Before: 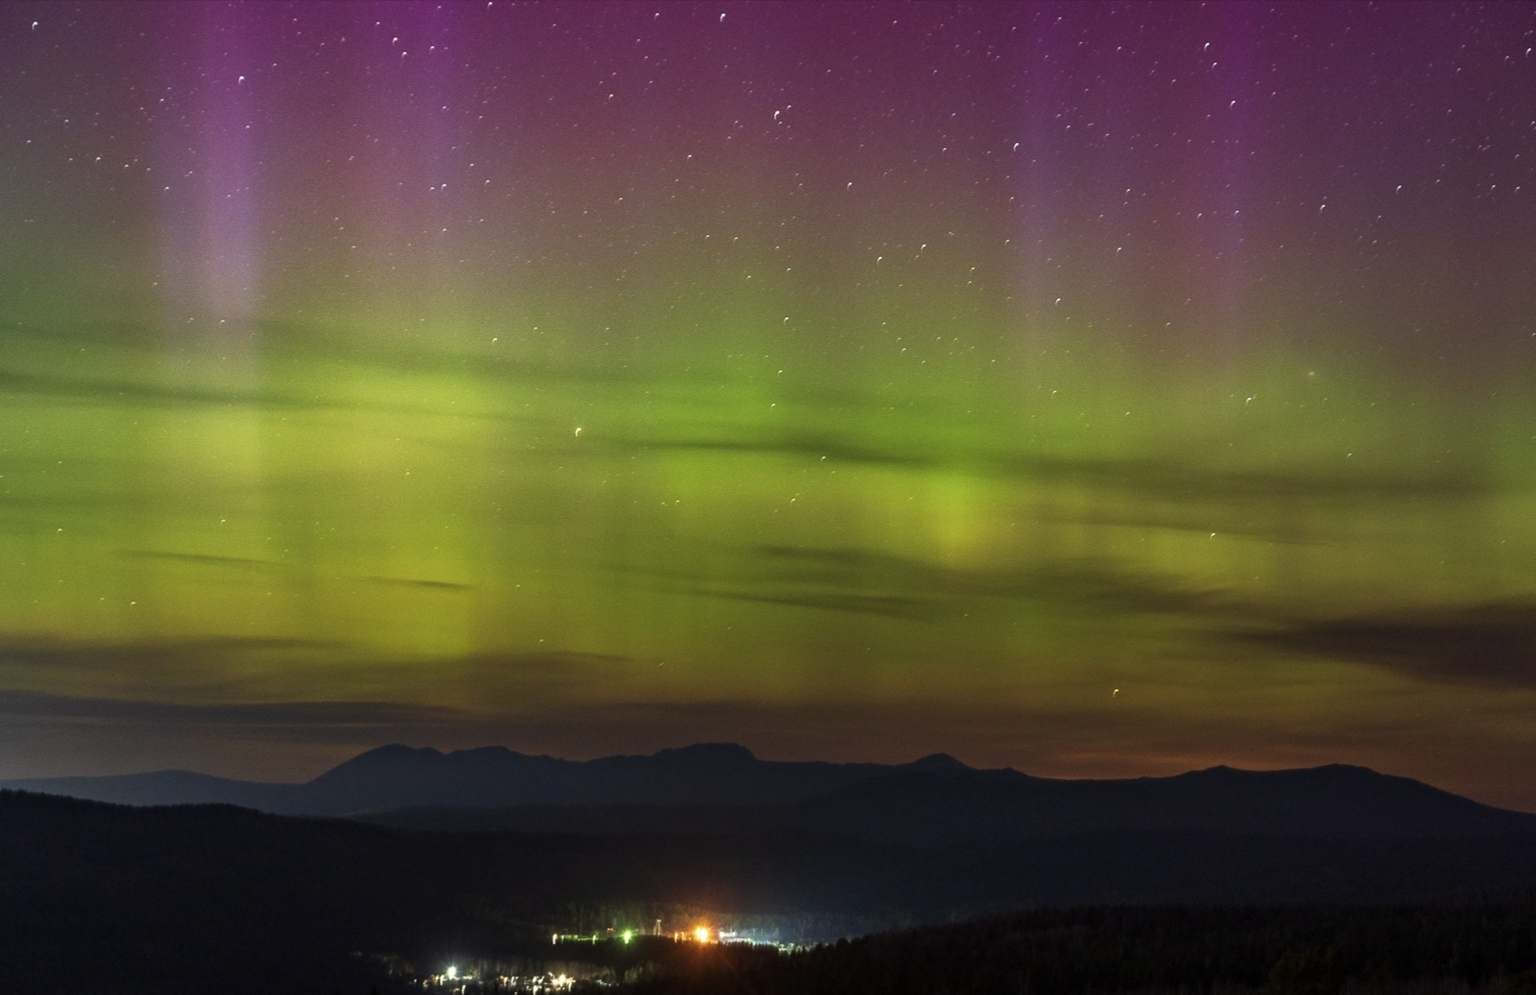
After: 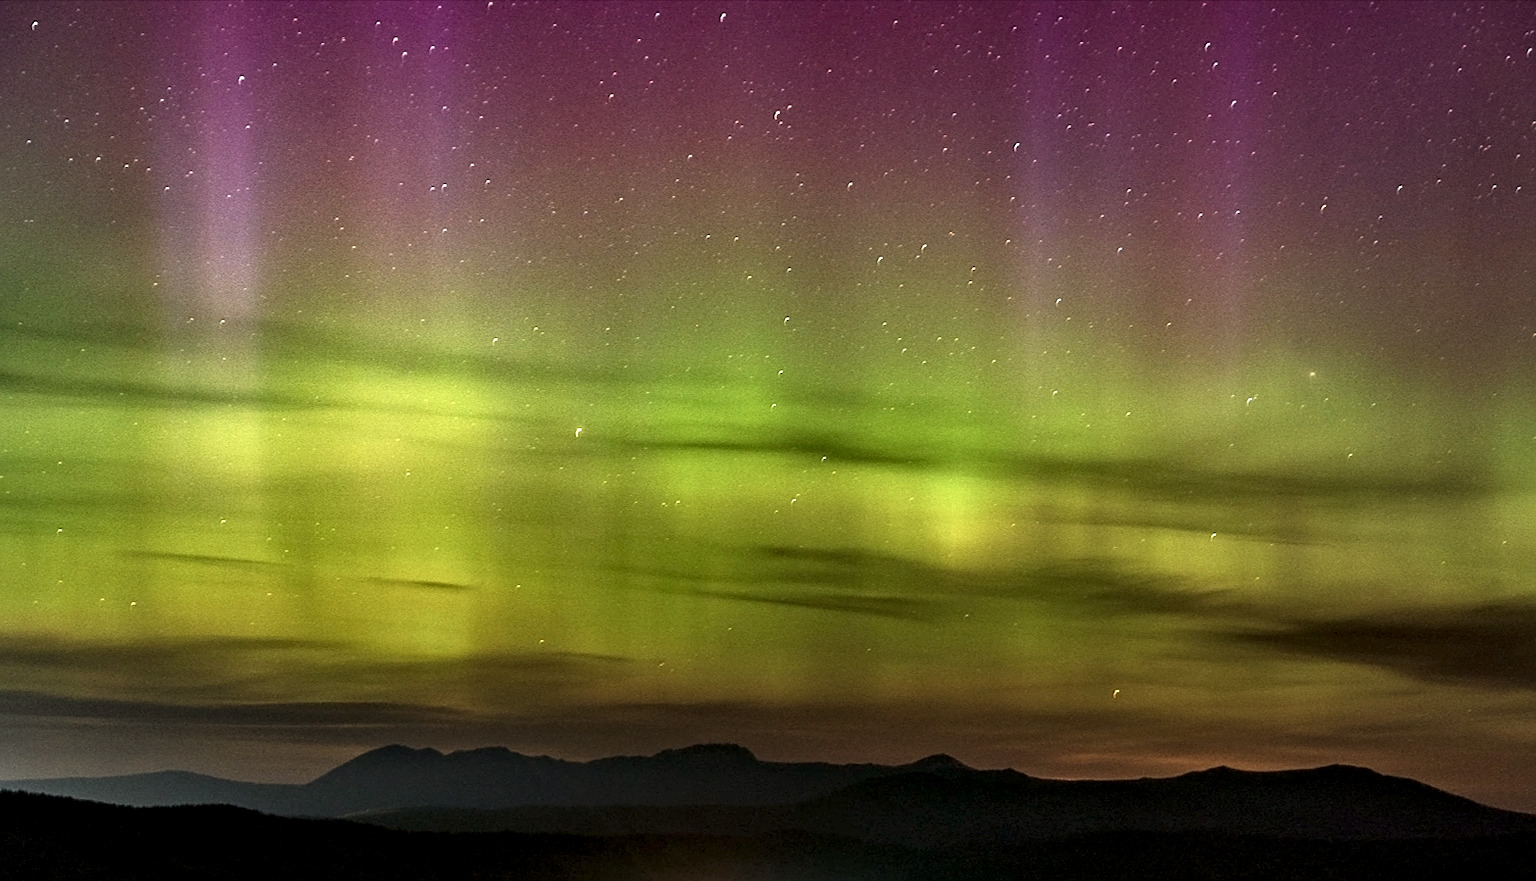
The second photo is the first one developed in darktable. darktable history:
color balance: mode lift, gamma, gain (sRGB), lift [1.04, 1, 1, 0.97], gamma [1.01, 1, 1, 0.97], gain [0.96, 1, 1, 0.97]
crop and rotate: top 0%, bottom 11.49%
sharpen: on, module defaults
local contrast: detail 203%
